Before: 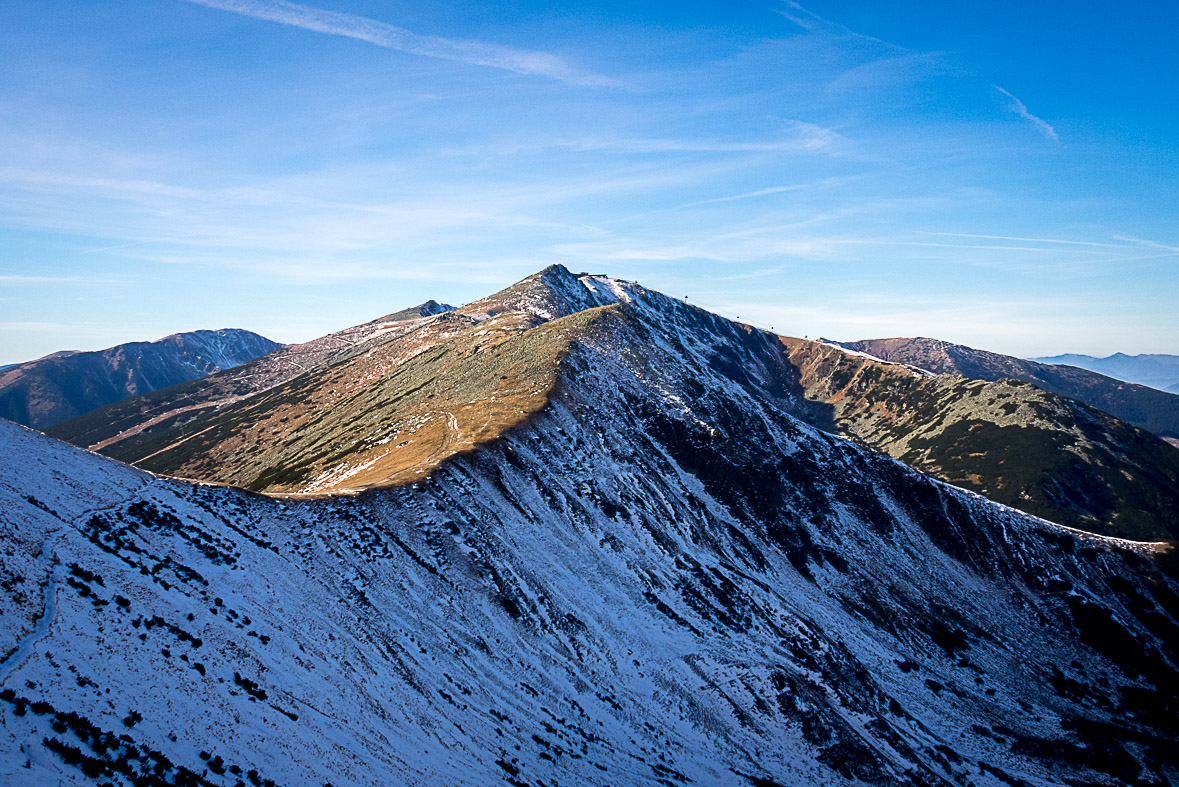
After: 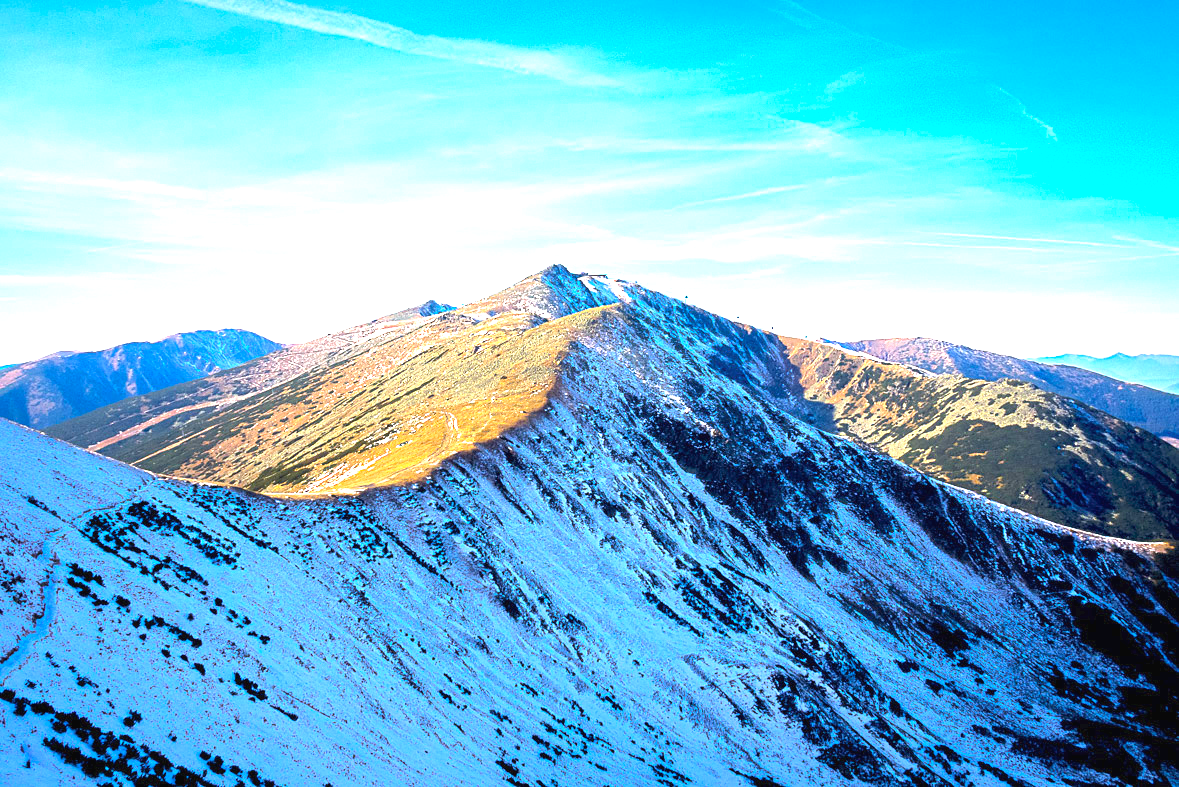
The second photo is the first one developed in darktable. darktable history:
contrast brightness saturation: brightness 0.15
color balance rgb: perceptual saturation grading › global saturation 25%, perceptual brilliance grading › mid-tones 10%, perceptual brilliance grading › shadows 15%, global vibrance 20%
exposure: black level correction 0, exposure 0.7 EV, compensate exposure bias true, compensate highlight preservation false
